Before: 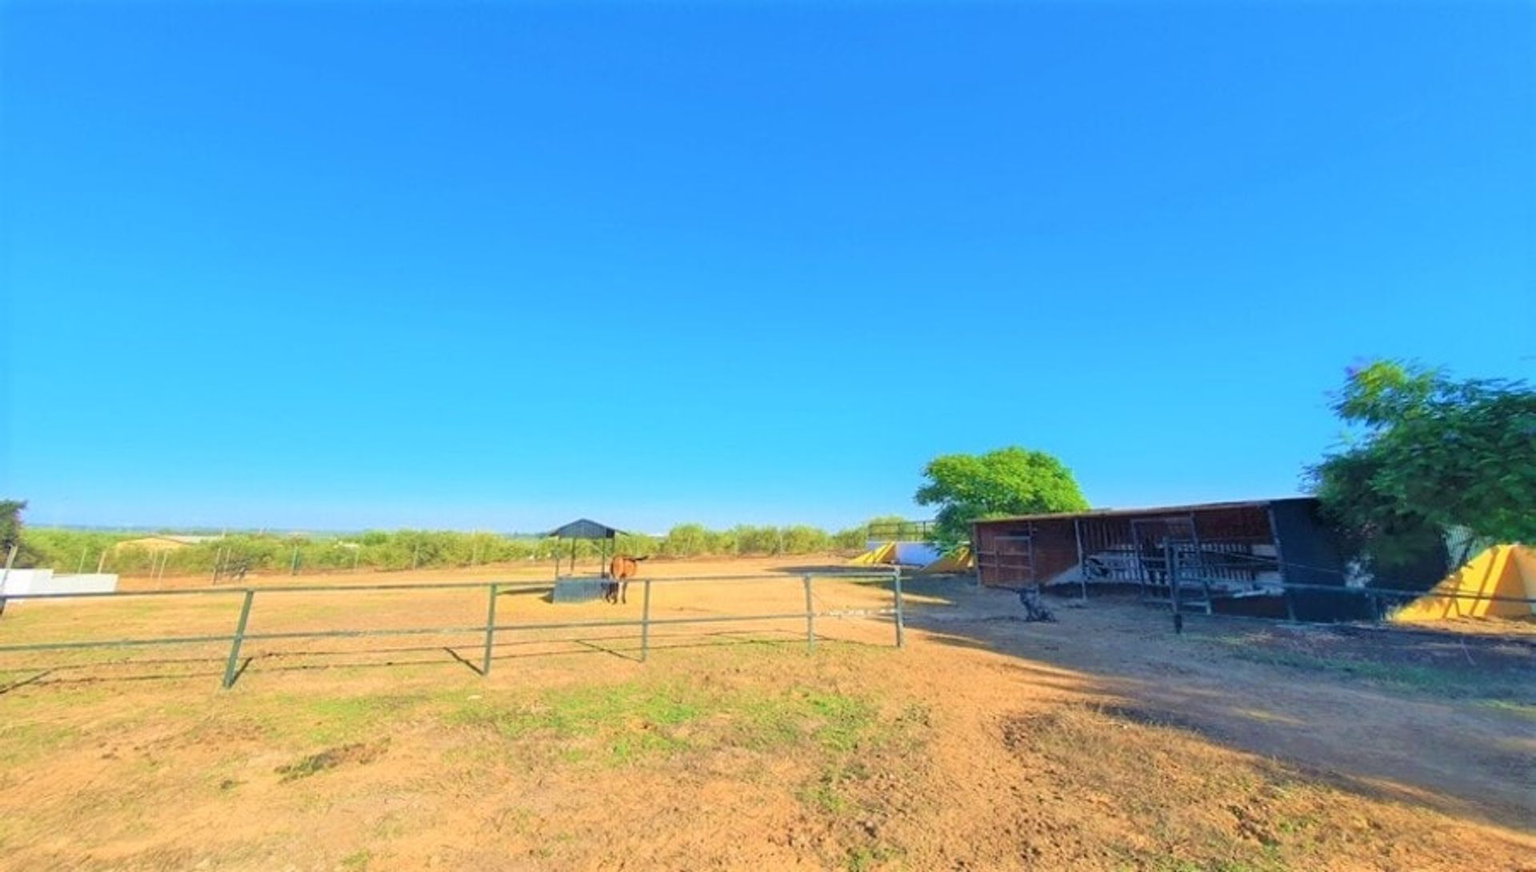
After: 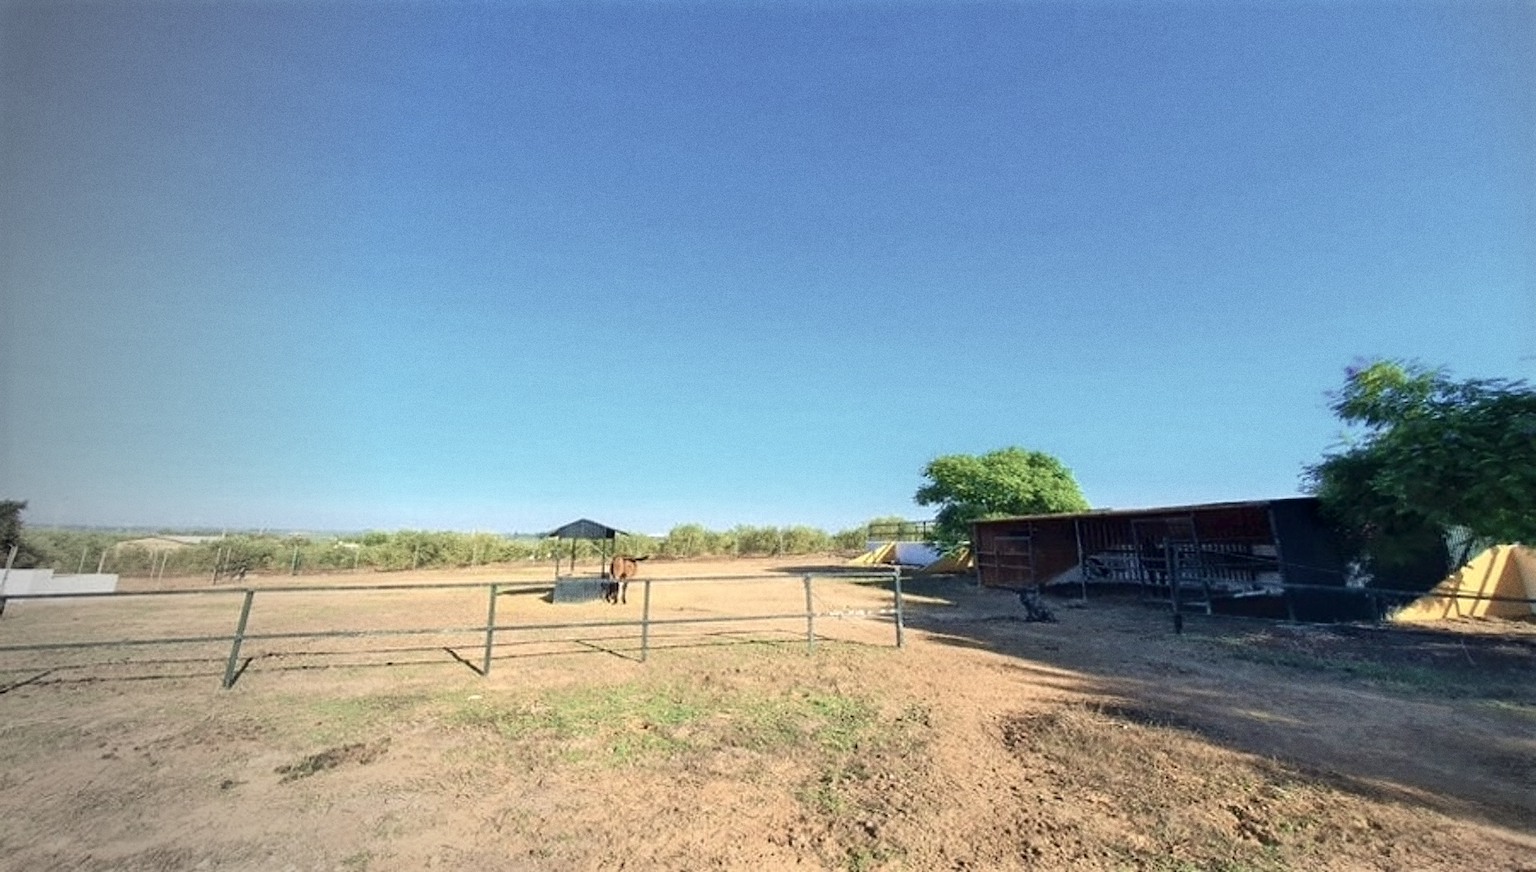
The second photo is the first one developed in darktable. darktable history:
contrast brightness saturation: contrast 0.13, brightness -0.24, saturation 0.14
sharpen: radius 0.969, amount 0.604
tone equalizer: on, module defaults
vignetting: fall-off start 73.57%, center (0.22, -0.235)
color correction: saturation 0.5
exposure: exposure 0.236 EV, compensate highlight preservation false
grain: on, module defaults
